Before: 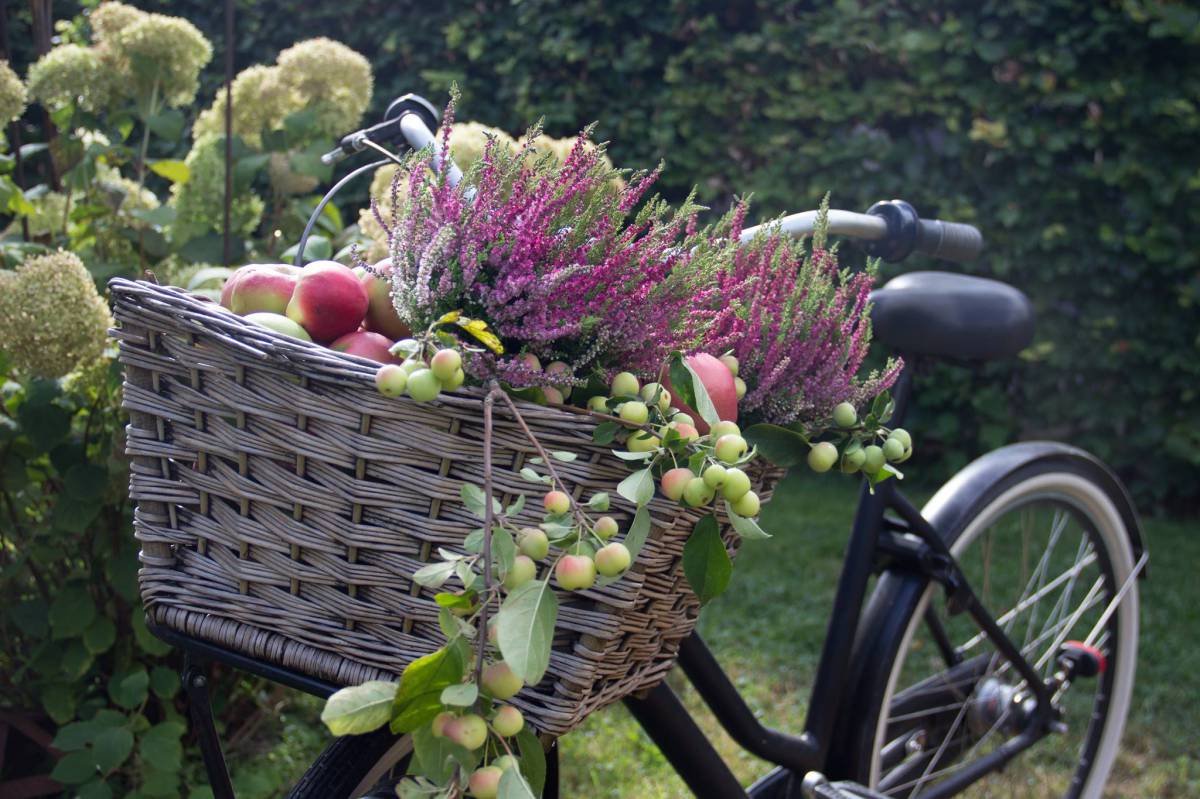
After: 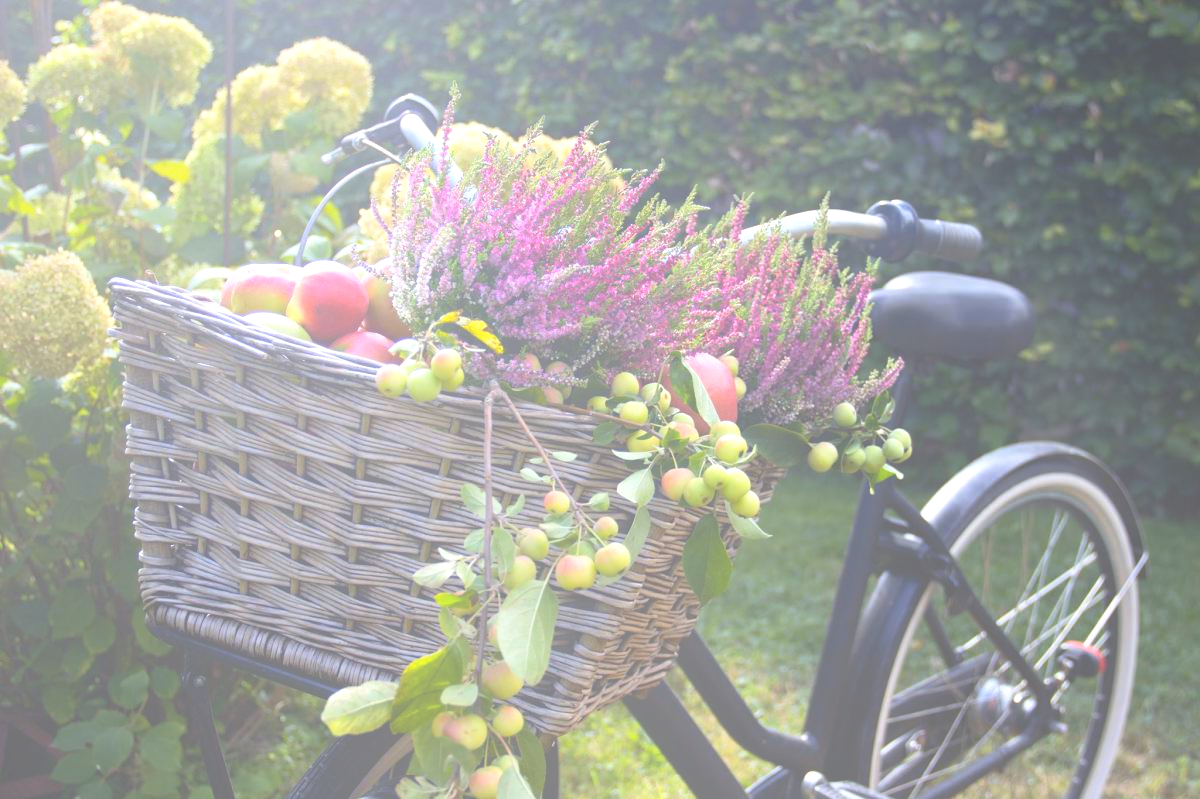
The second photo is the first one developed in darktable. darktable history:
bloom: size 70%, threshold 25%, strength 70%
color contrast: green-magenta contrast 0.81
tone equalizer: -8 EV -0.75 EV, -7 EV -0.7 EV, -6 EV -0.6 EV, -5 EV -0.4 EV, -3 EV 0.4 EV, -2 EV 0.6 EV, -1 EV 0.7 EV, +0 EV 0.75 EV, edges refinement/feathering 500, mask exposure compensation -1.57 EV, preserve details no
